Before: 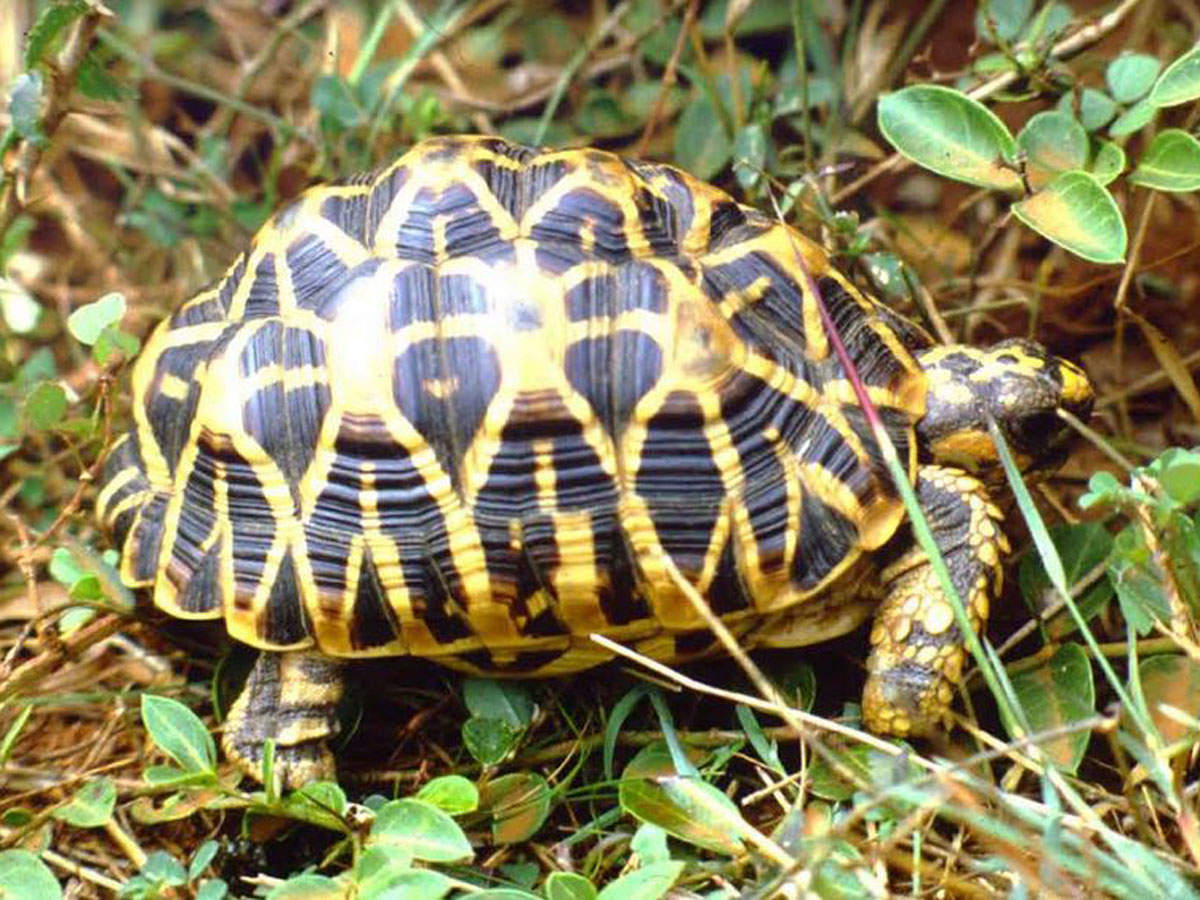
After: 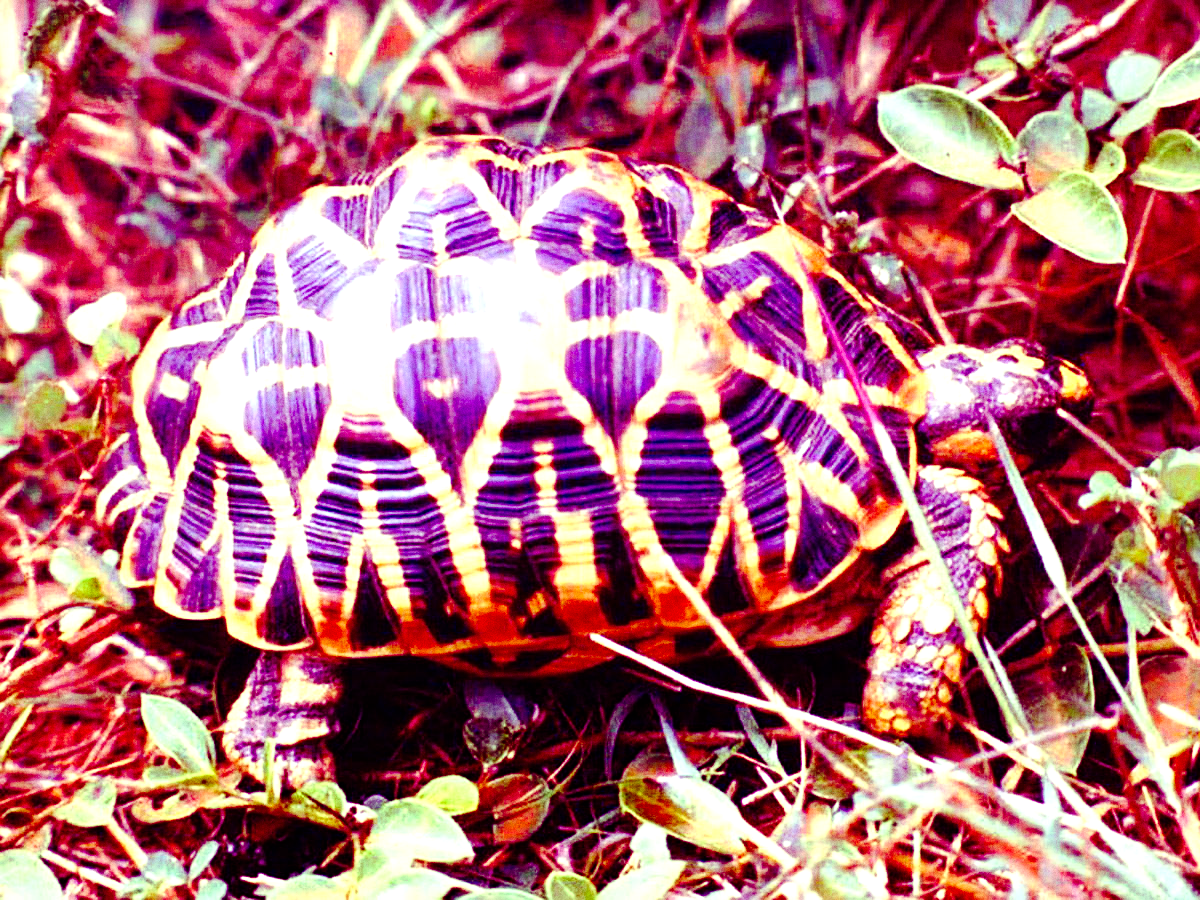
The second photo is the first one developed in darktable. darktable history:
color balance: mode lift, gamma, gain (sRGB), lift [1, 1, 0.101, 1]
exposure: black level correction 0, exposure 0.7 EV, compensate exposure bias true, compensate highlight preservation false
grain: on, module defaults
tone curve: curves: ch0 [(0, 0) (0.003, 0) (0.011, 0.001) (0.025, 0.003) (0.044, 0.005) (0.069, 0.012) (0.1, 0.023) (0.136, 0.039) (0.177, 0.088) (0.224, 0.15) (0.277, 0.24) (0.335, 0.337) (0.399, 0.437) (0.468, 0.535) (0.543, 0.629) (0.623, 0.71) (0.709, 0.782) (0.801, 0.856) (0.898, 0.94) (1, 1)], preserve colors none
